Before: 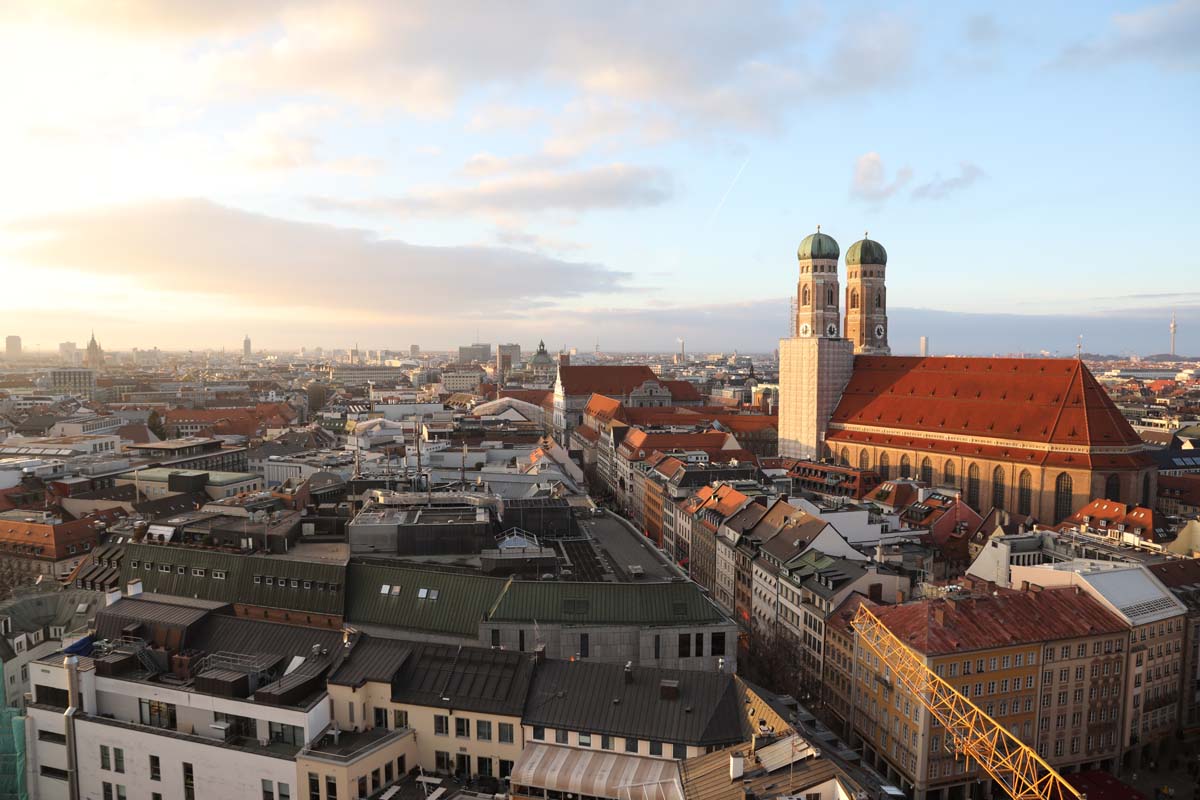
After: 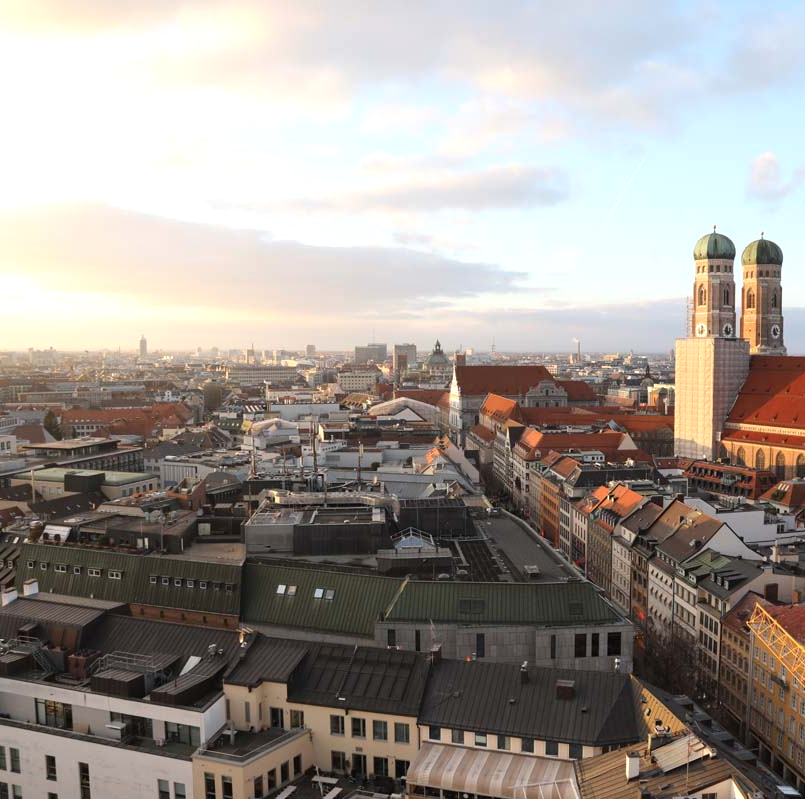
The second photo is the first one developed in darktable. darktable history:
crop and rotate: left 8.738%, right 24.168%
exposure: exposure 0.201 EV, compensate highlight preservation false
